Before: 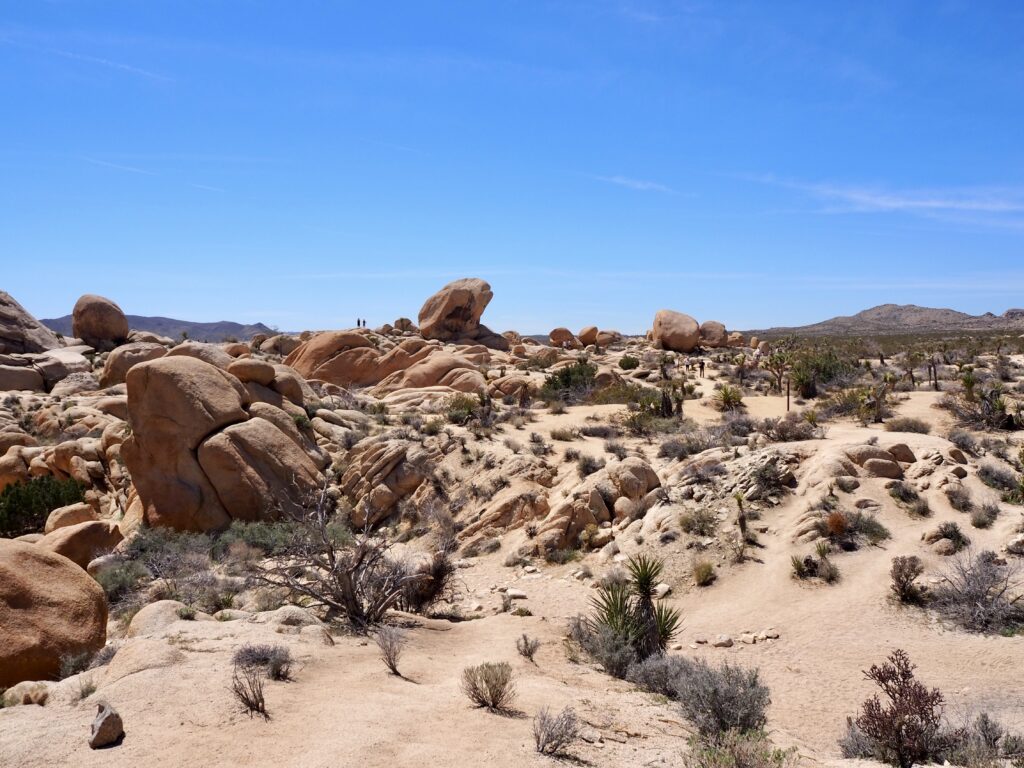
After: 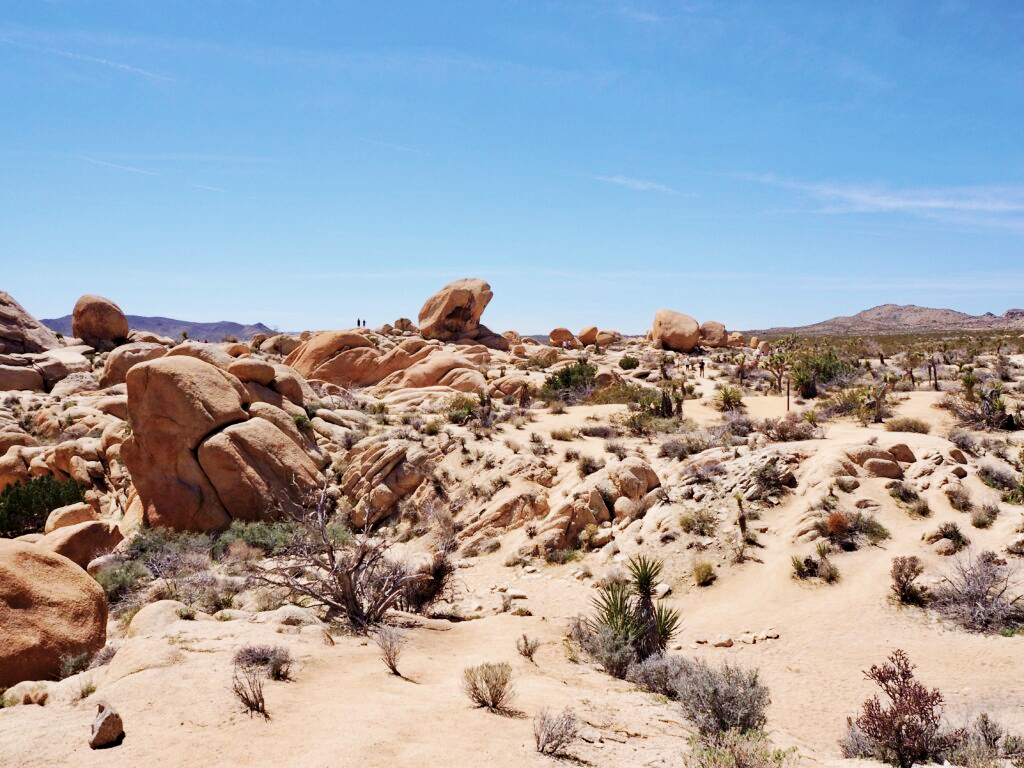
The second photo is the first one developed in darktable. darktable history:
base curve: curves: ch0 [(0, 0) (0.036, 0.025) (0.121, 0.166) (0.206, 0.329) (0.605, 0.79) (1, 1)], preserve colors none
color balance rgb: linear chroma grading › shadows -2.276%, linear chroma grading › highlights -14.041%, linear chroma grading › global chroma -9.519%, linear chroma grading › mid-tones -10.366%, perceptual saturation grading › global saturation 25.555%, contrast -29.693%
contrast brightness saturation: contrast 0.098, saturation -0.371
levels: levels [0.016, 0.484, 0.953]
velvia: on, module defaults
haze removal: strength 0.303, distance 0.249, adaptive false
